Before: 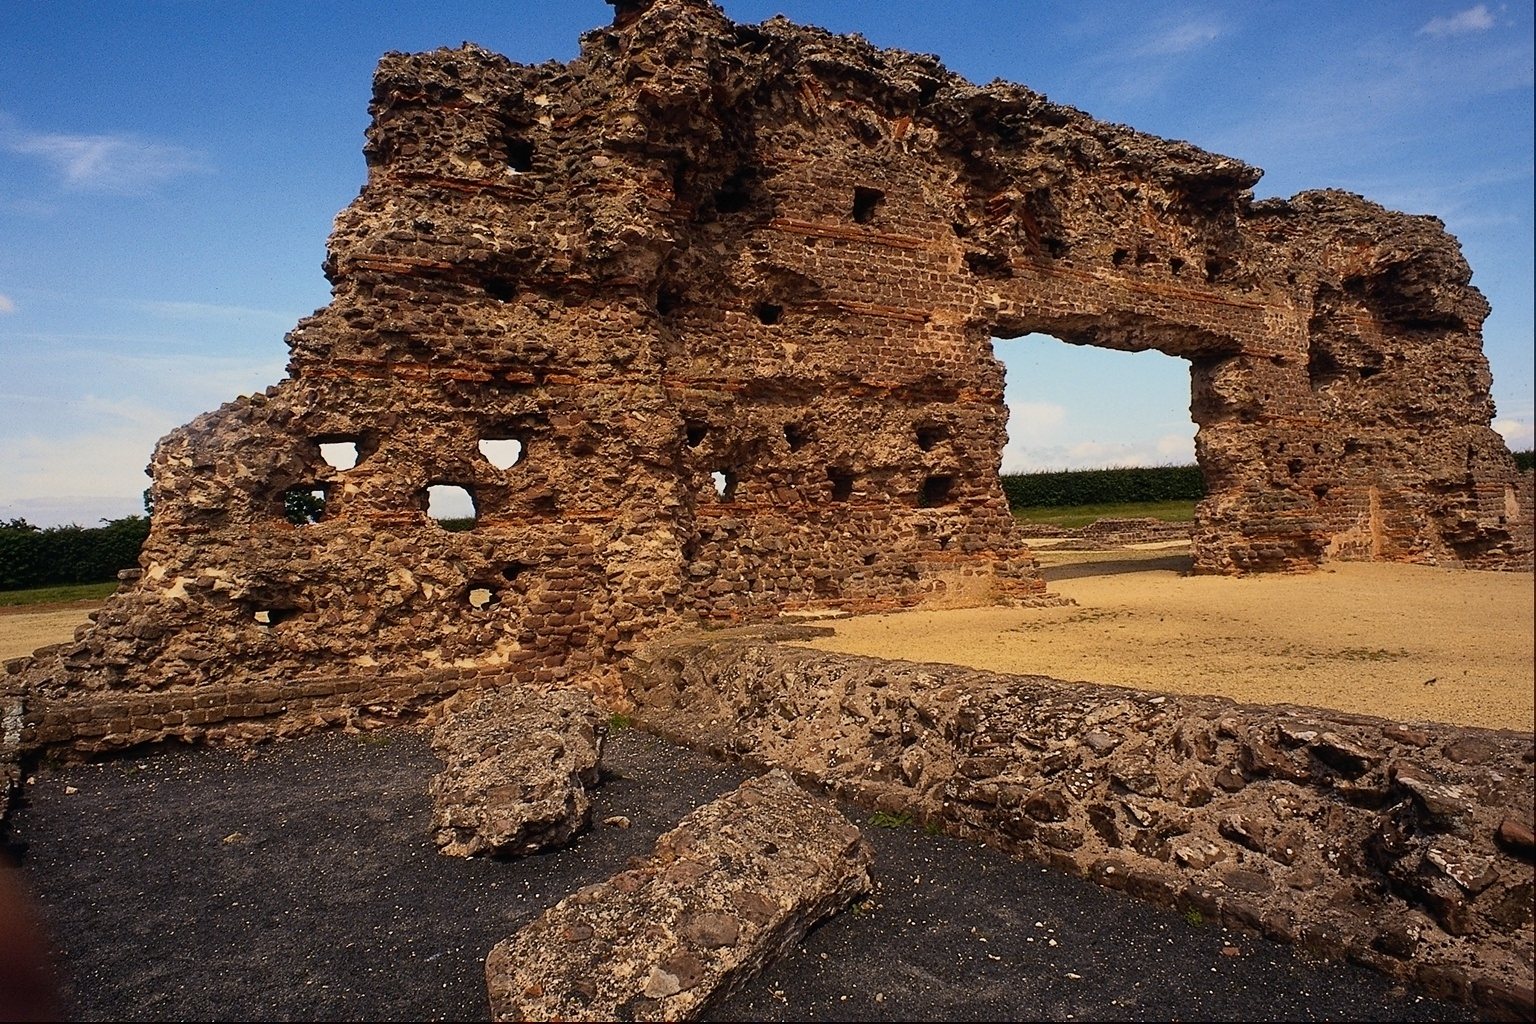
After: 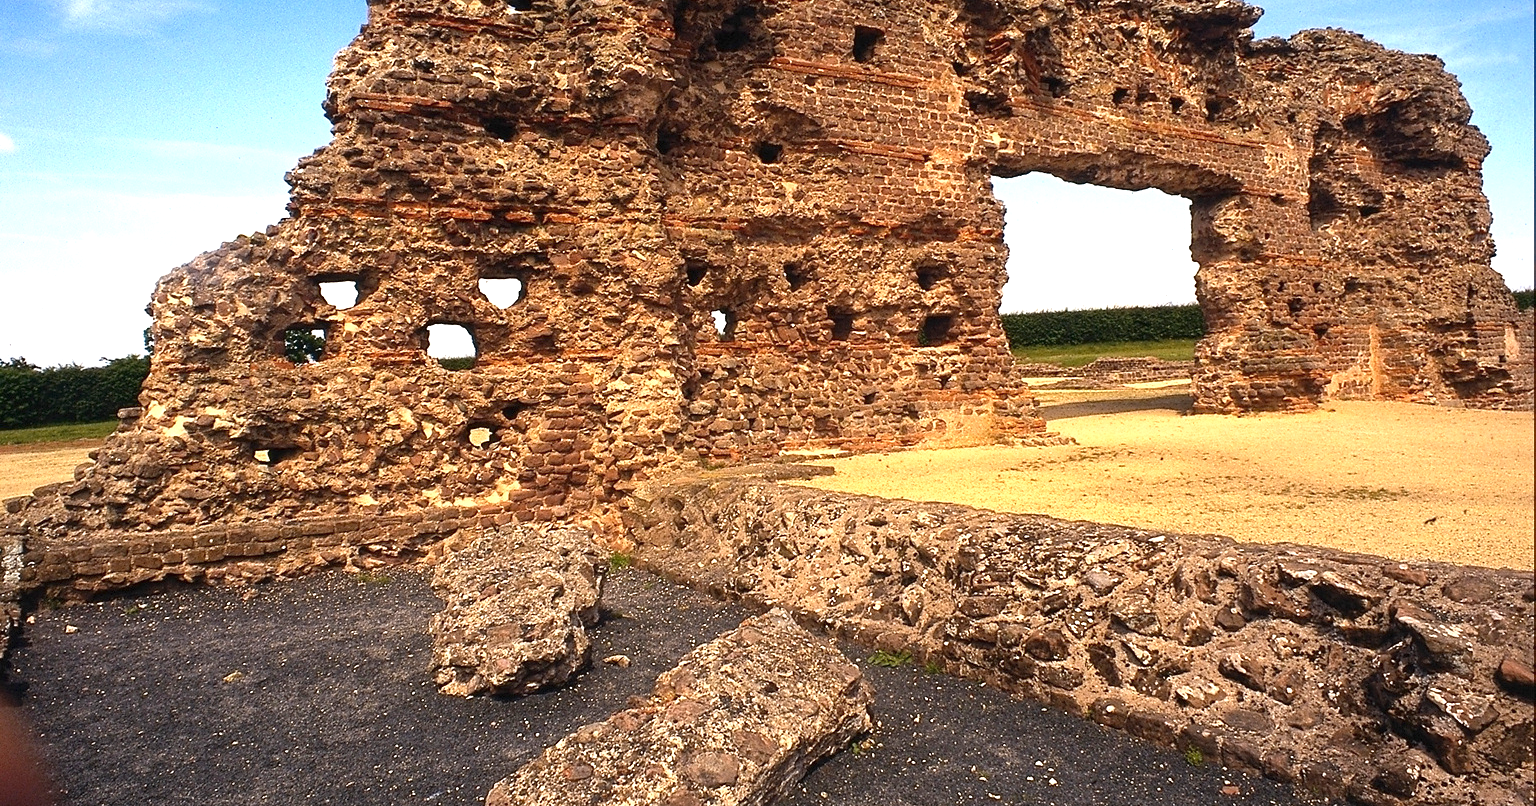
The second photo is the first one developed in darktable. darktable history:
shadows and highlights: shadows 25, highlights -25
exposure: exposure 1.223 EV, compensate highlight preservation false
crop and rotate: top 15.774%, bottom 5.506%
